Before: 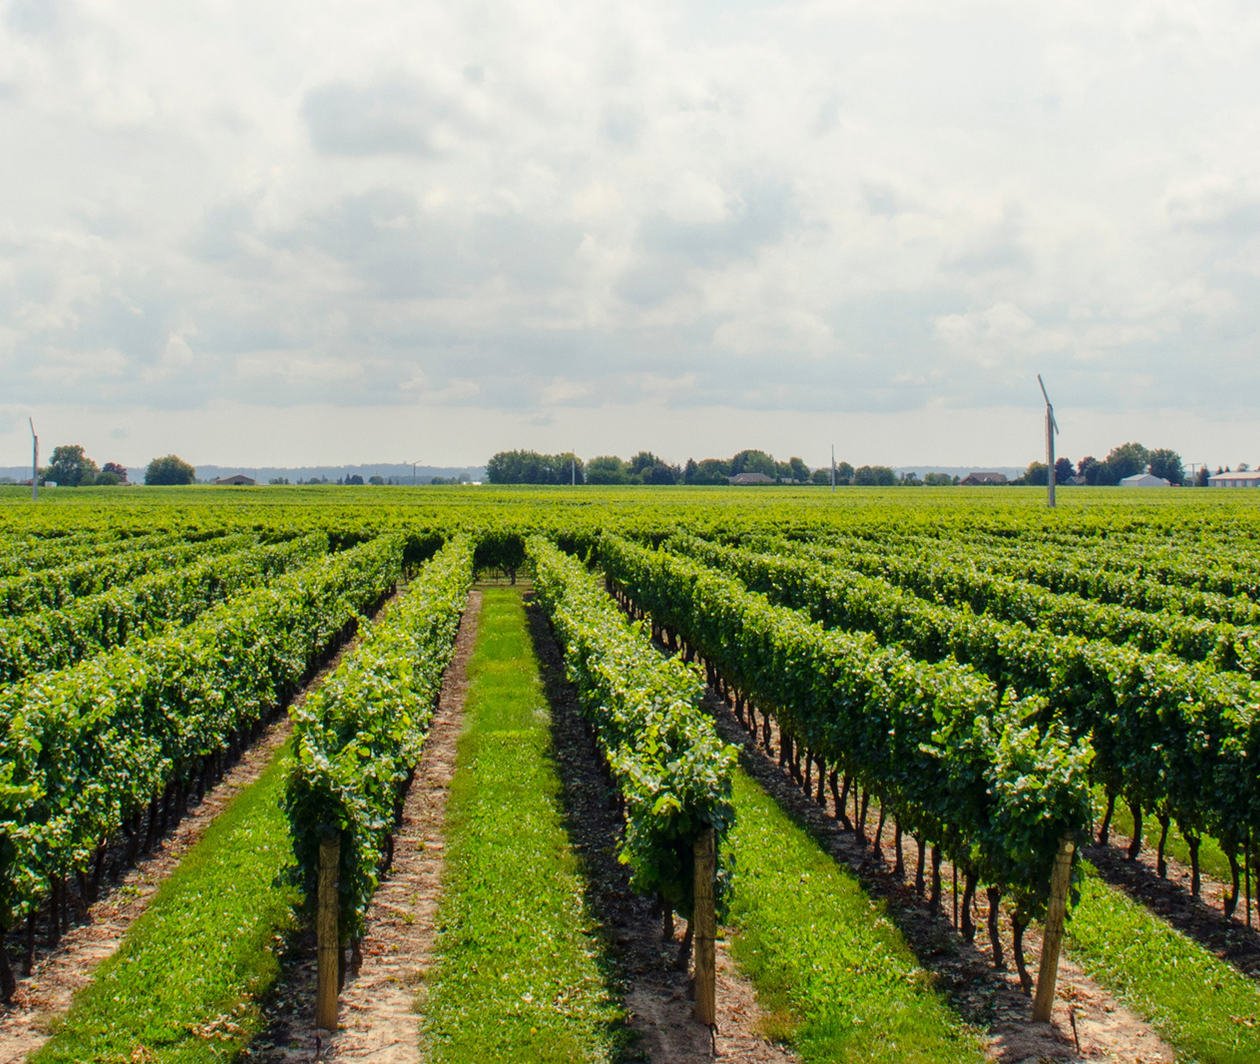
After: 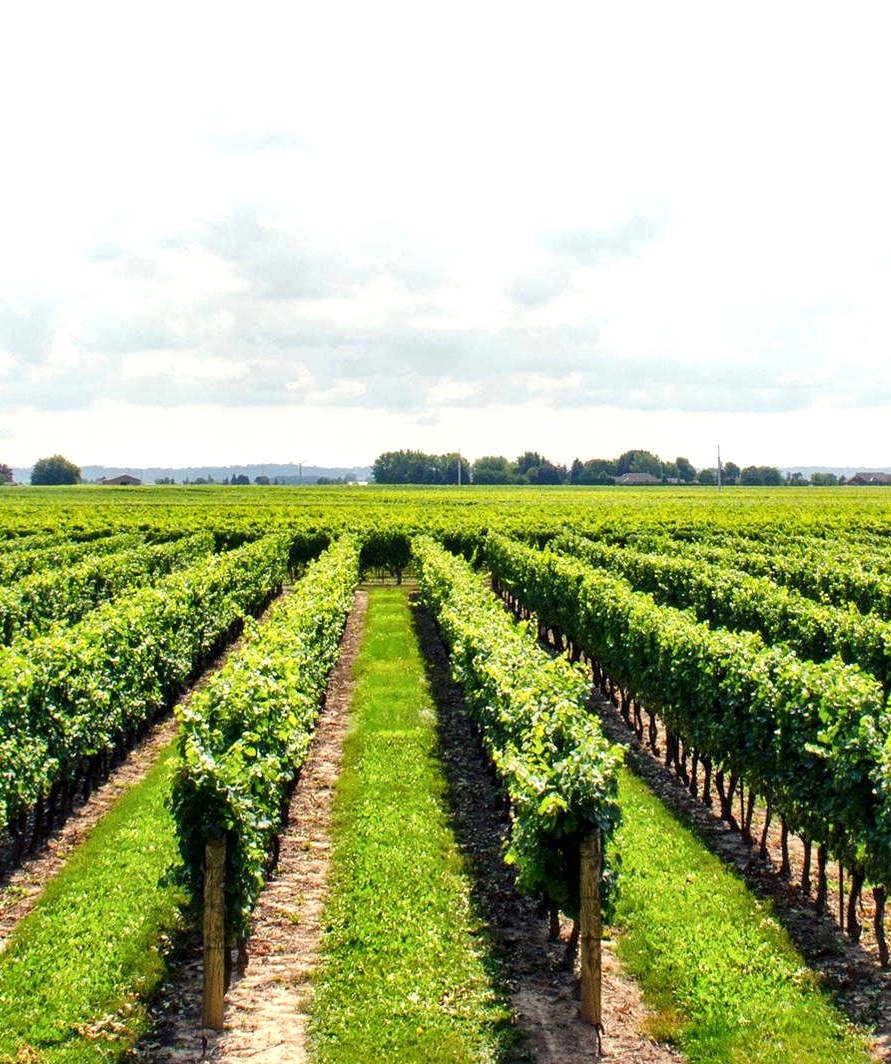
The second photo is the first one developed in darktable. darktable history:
crop and rotate: left 9.067%, right 20.18%
local contrast: mode bilateral grid, contrast 25, coarseness 61, detail 151%, midtone range 0.2
exposure: exposure 0.645 EV, compensate highlight preservation false
